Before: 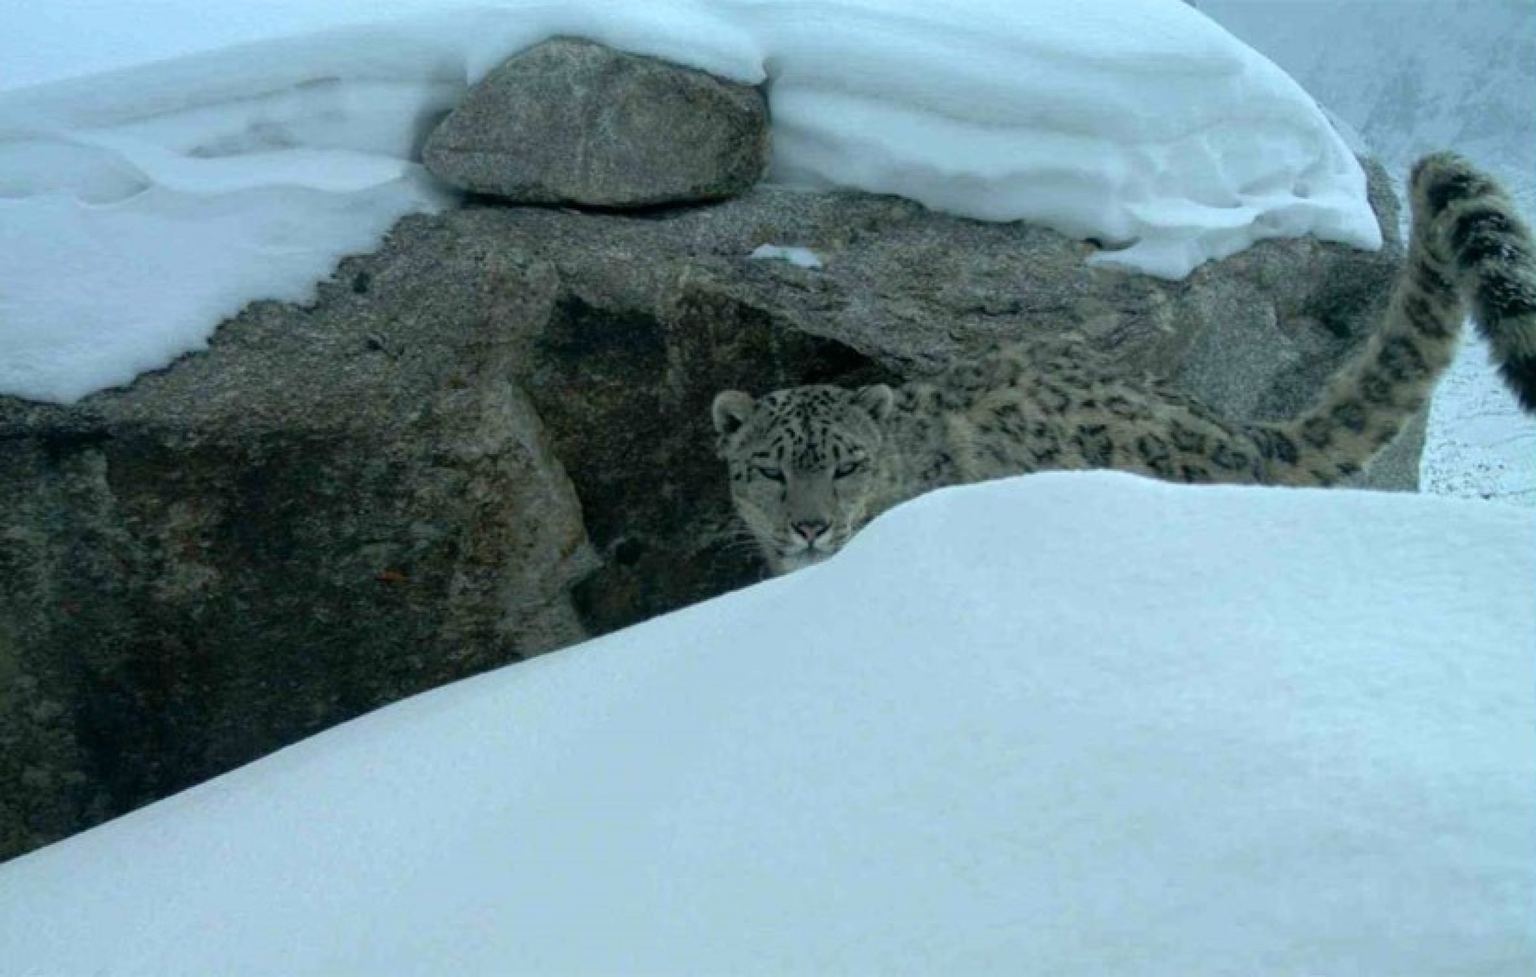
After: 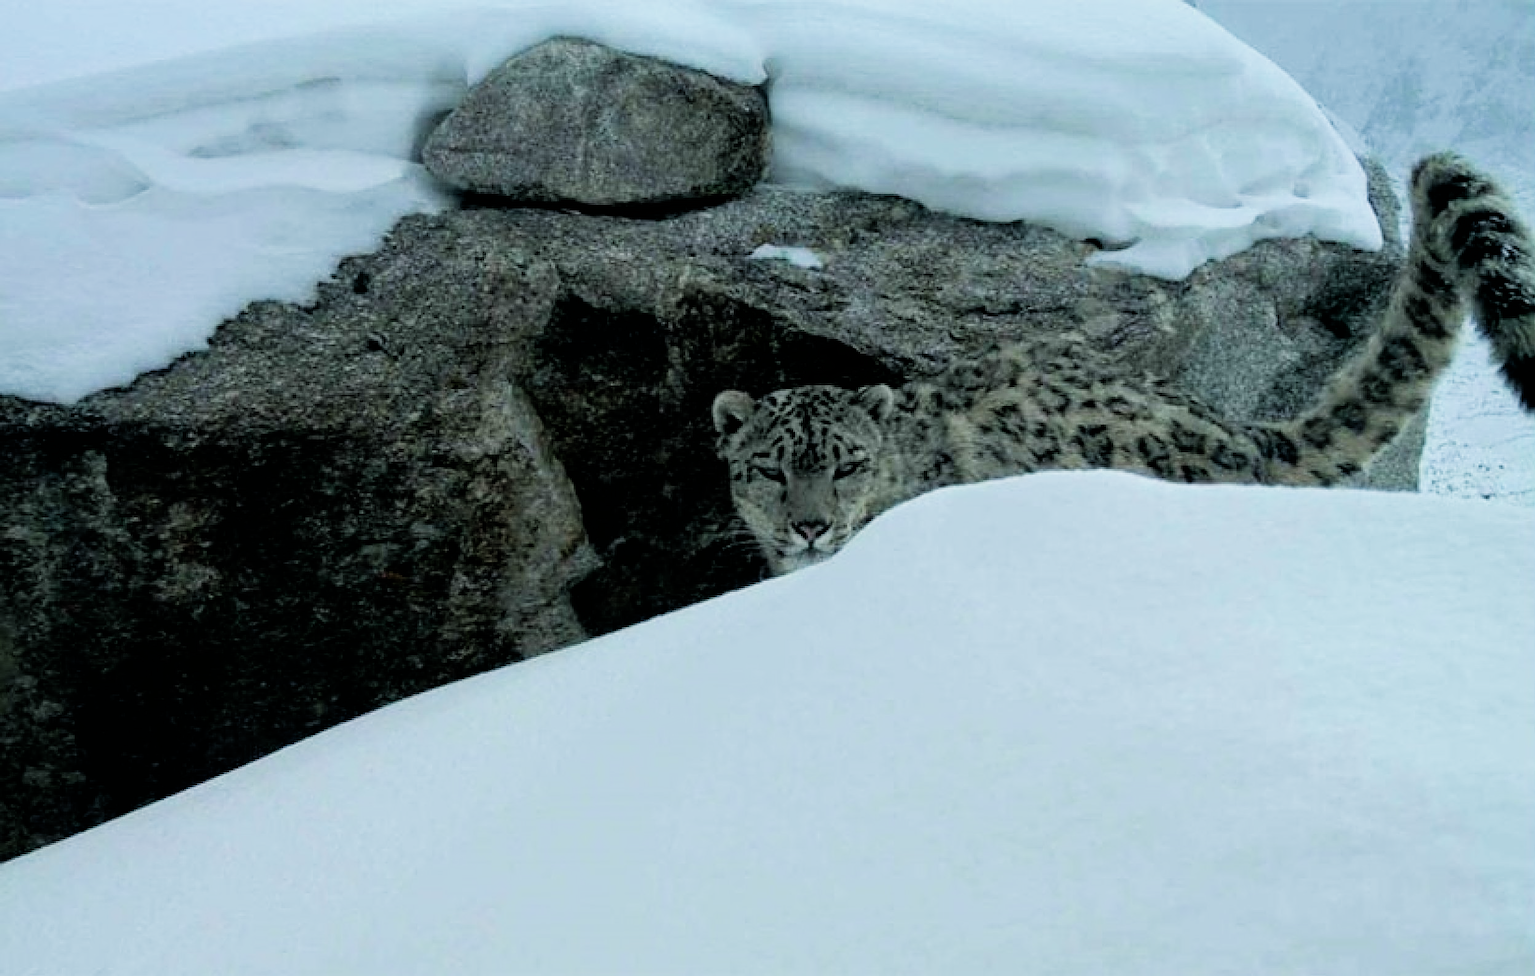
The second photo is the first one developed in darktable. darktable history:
sharpen: radius 2.68, amount 0.662
exposure: black level correction 0.001, exposure 0.3 EV, compensate exposure bias true, compensate highlight preservation false
contrast equalizer: octaves 7, y [[0.514, 0.573, 0.581, 0.508, 0.5, 0.5], [0.5 ×6], [0.5 ×6], [0 ×6], [0 ×6]], mix 0.306
filmic rgb: black relative exposure -5.05 EV, white relative exposure 3.96 EV, hardness 2.88, contrast 1.3, highlights saturation mix -30.68%
